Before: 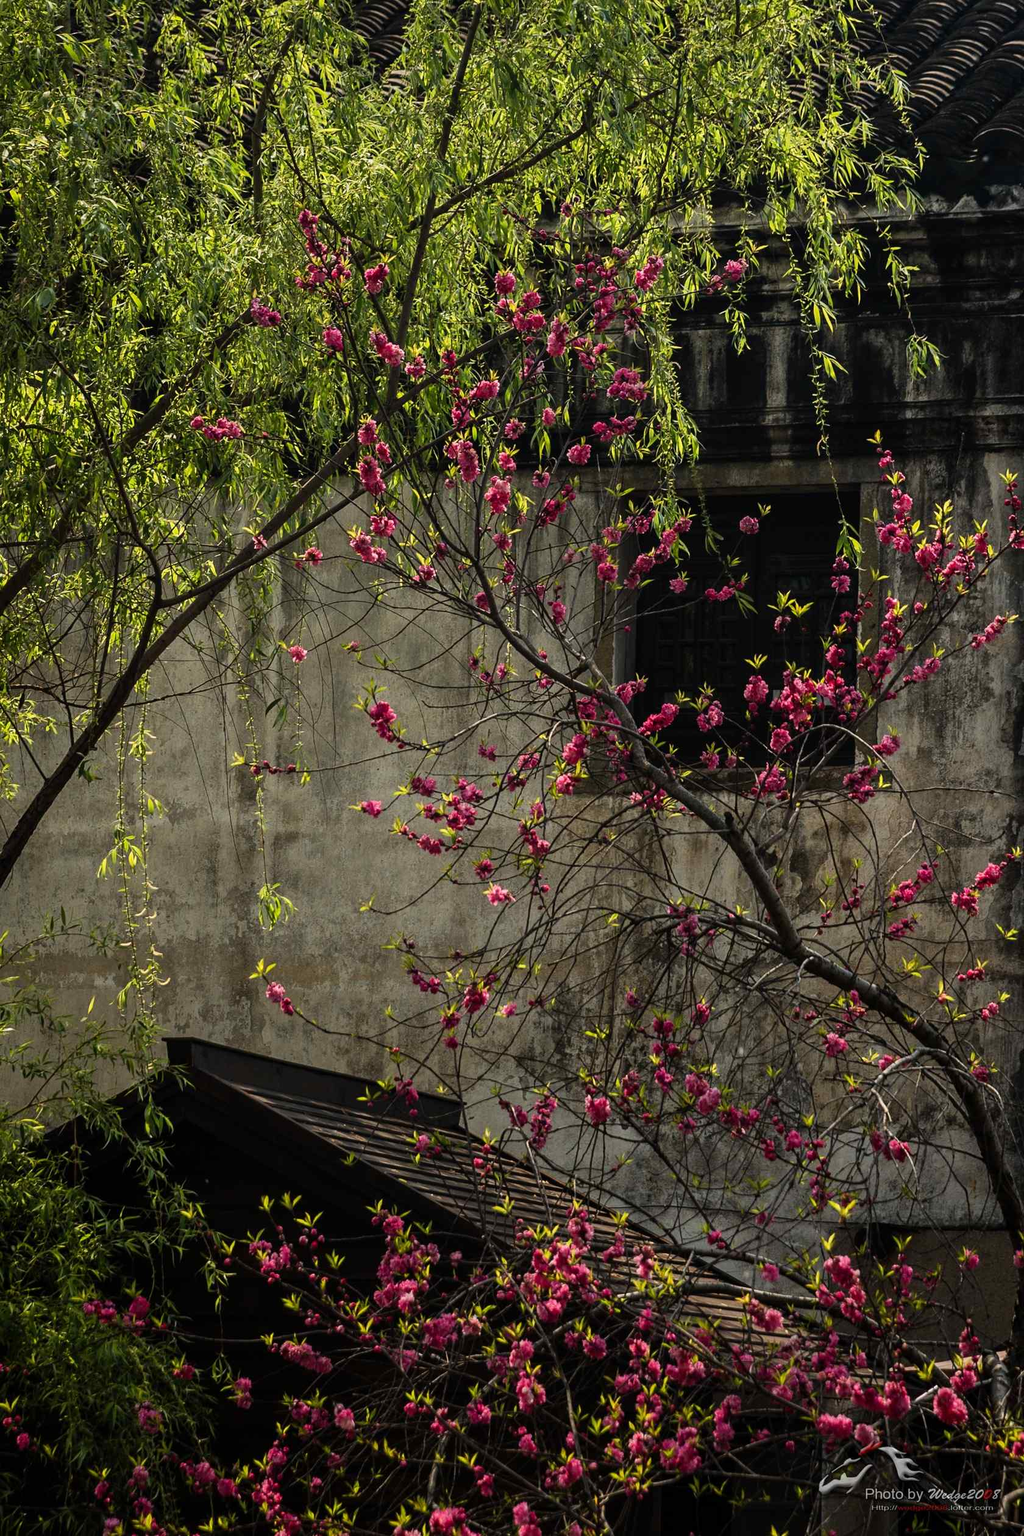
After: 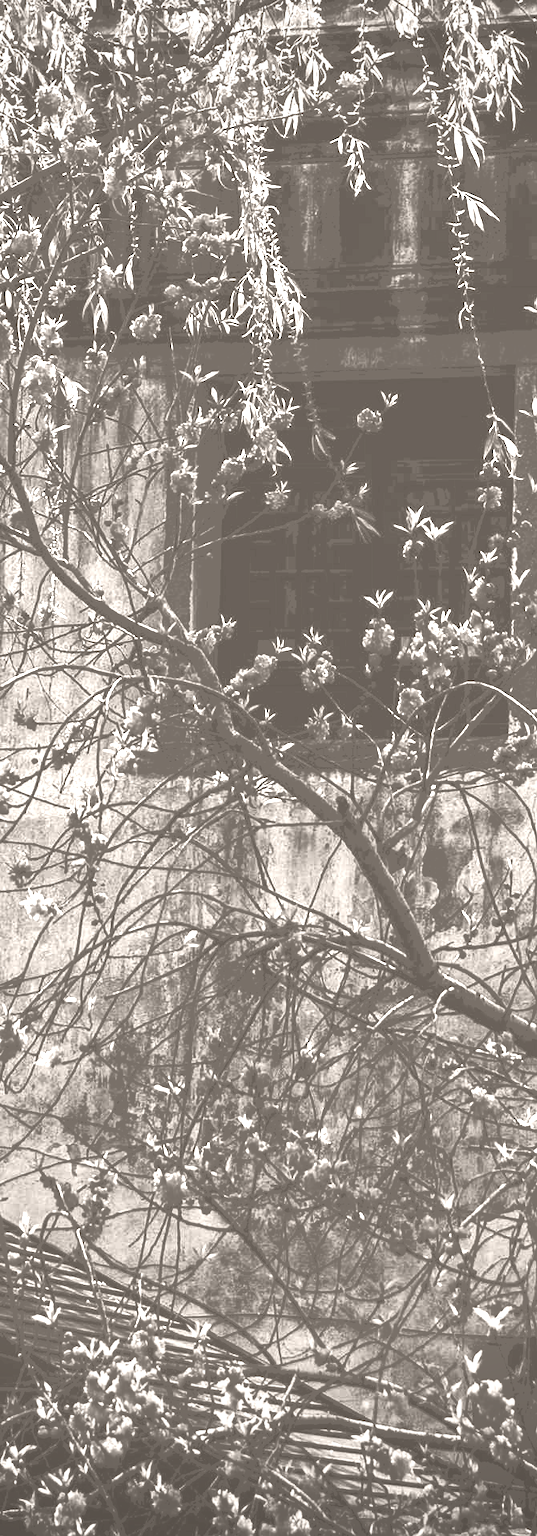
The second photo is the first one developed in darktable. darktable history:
crop: left 45.721%, top 13.393%, right 14.118%, bottom 10.01%
colorize: hue 34.49°, saturation 35.33%, source mix 100%, lightness 55%, version 1
exposure: black level correction 0.001, exposure 0.5 EV, compensate exposure bias true, compensate highlight preservation false
vignetting: fall-off start 97.23%, saturation -0.024, center (-0.033, -0.042), width/height ratio 1.179, unbound false
filmic rgb: black relative exposure -8.2 EV, white relative exposure 2.2 EV, threshold 3 EV, hardness 7.11, latitude 75%, contrast 1.325, highlights saturation mix -2%, shadows ↔ highlights balance 30%, preserve chrominance no, color science v5 (2021), contrast in shadows safe, contrast in highlights safe, enable highlight reconstruction true
tone curve: curves: ch0 [(0, 0) (0.003, 0.161) (0.011, 0.161) (0.025, 0.161) (0.044, 0.161) (0.069, 0.161) (0.1, 0.161) (0.136, 0.163) (0.177, 0.179) (0.224, 0.207) (0.277, 0.243) (0.335, 0.292) (0.399, 0.361) (0.468, 0.452) (0.543, 0.547) (0.623, 0.638) (0.709, 0.731) (0.801, 0.826) (0.898, 0.911) (1, 1)], preserve colors none
